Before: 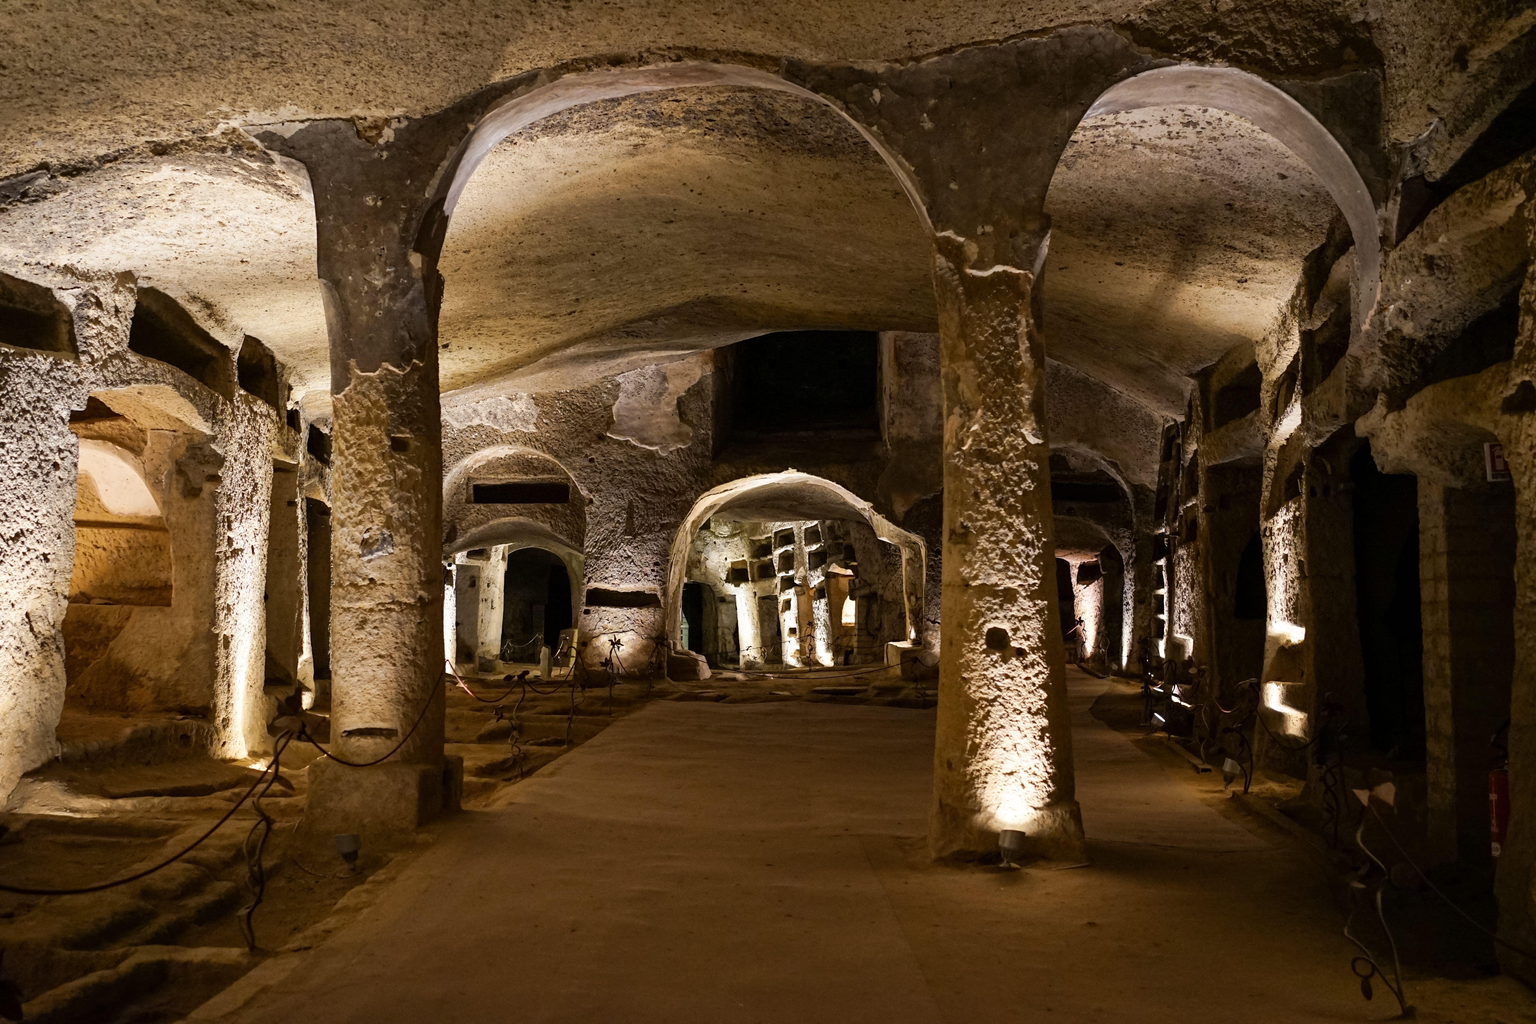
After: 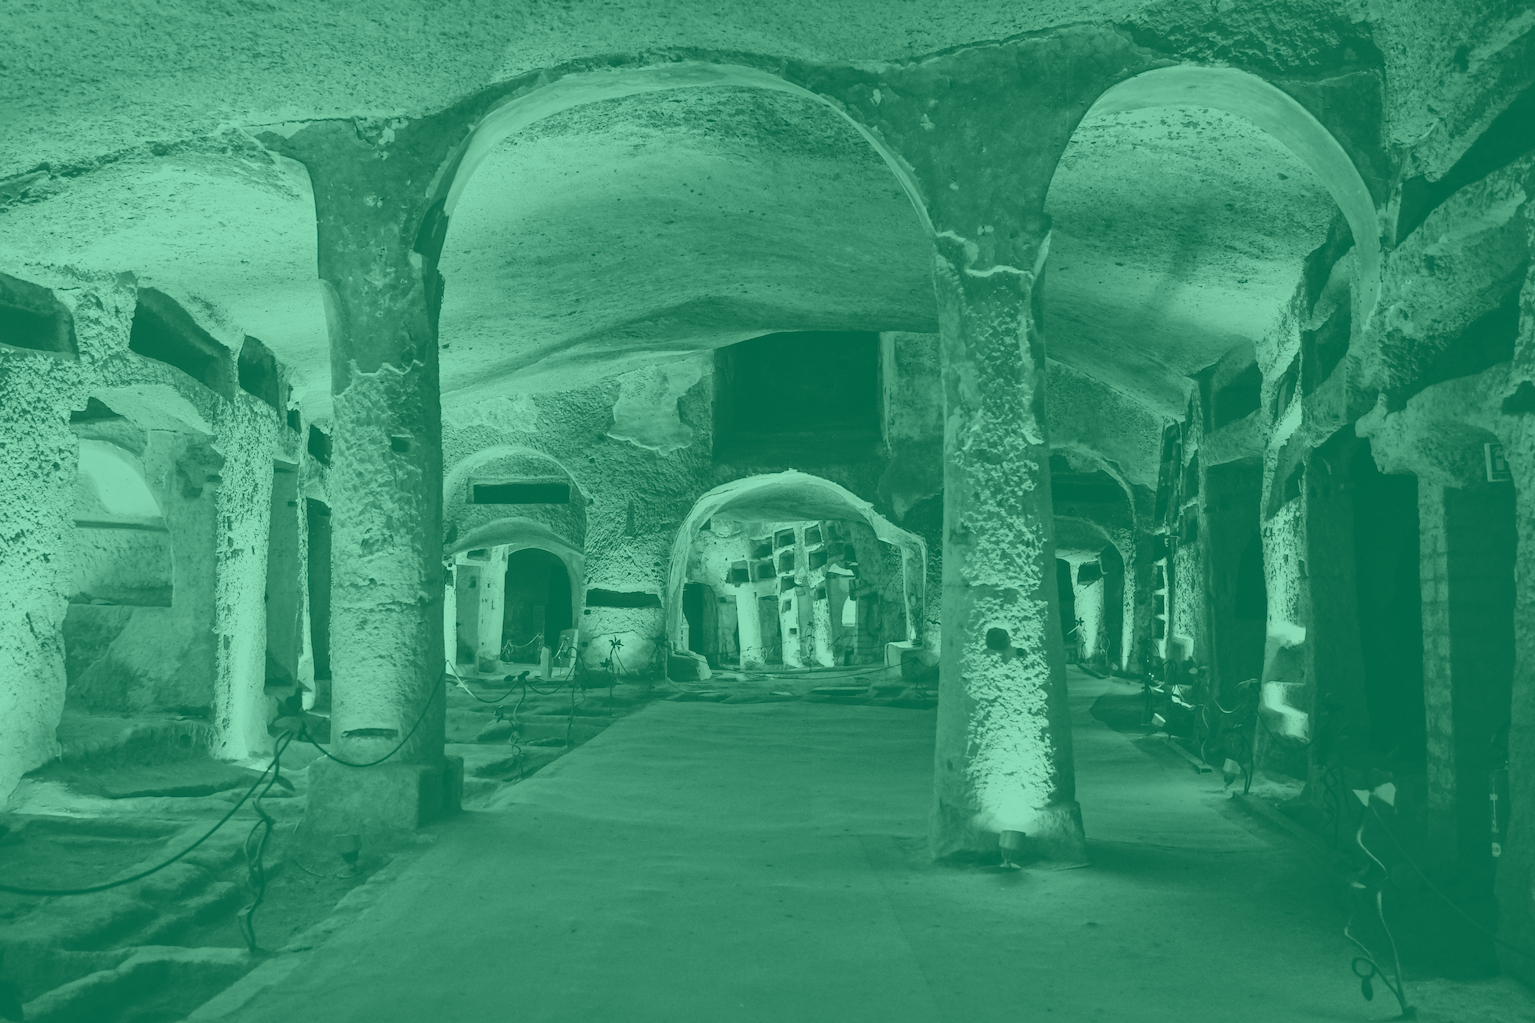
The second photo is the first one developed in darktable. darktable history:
shadows and highlights: on, module defaults
colorize: hue 147.6°, saturation 65%, lightness 21.64%
tone curve: curves: ch0 [(0, 0.026) (0.104, 0.1) (0.233, 0.262) (0.398, 0.507) (0.498, 0.621) (0.65, 0.757) (0.835, 0.883) (1, 0.961)]; ch1 [(0, 0) (0.346, 0.307) (0.408, 0.369) (0.453, 0.457) (0.482, 0.476) (0.502, 0.498) (0.521, 0.503) (0.553, 0.554) (0.638, 0.646) (0.693, 0.727) (1, 1)]; ch2 [(0, 0) (0.366, 0.337) (0.434, 0.46) (0.485, 0.494) (0.5, 0.494) (0.511, 0.508) (0.537, 0.55) (0.579, 0.599) (0.663, 0.67) (1, 1)], color space Lab, independent channels, preserve colors none
sharpen: radius 1
